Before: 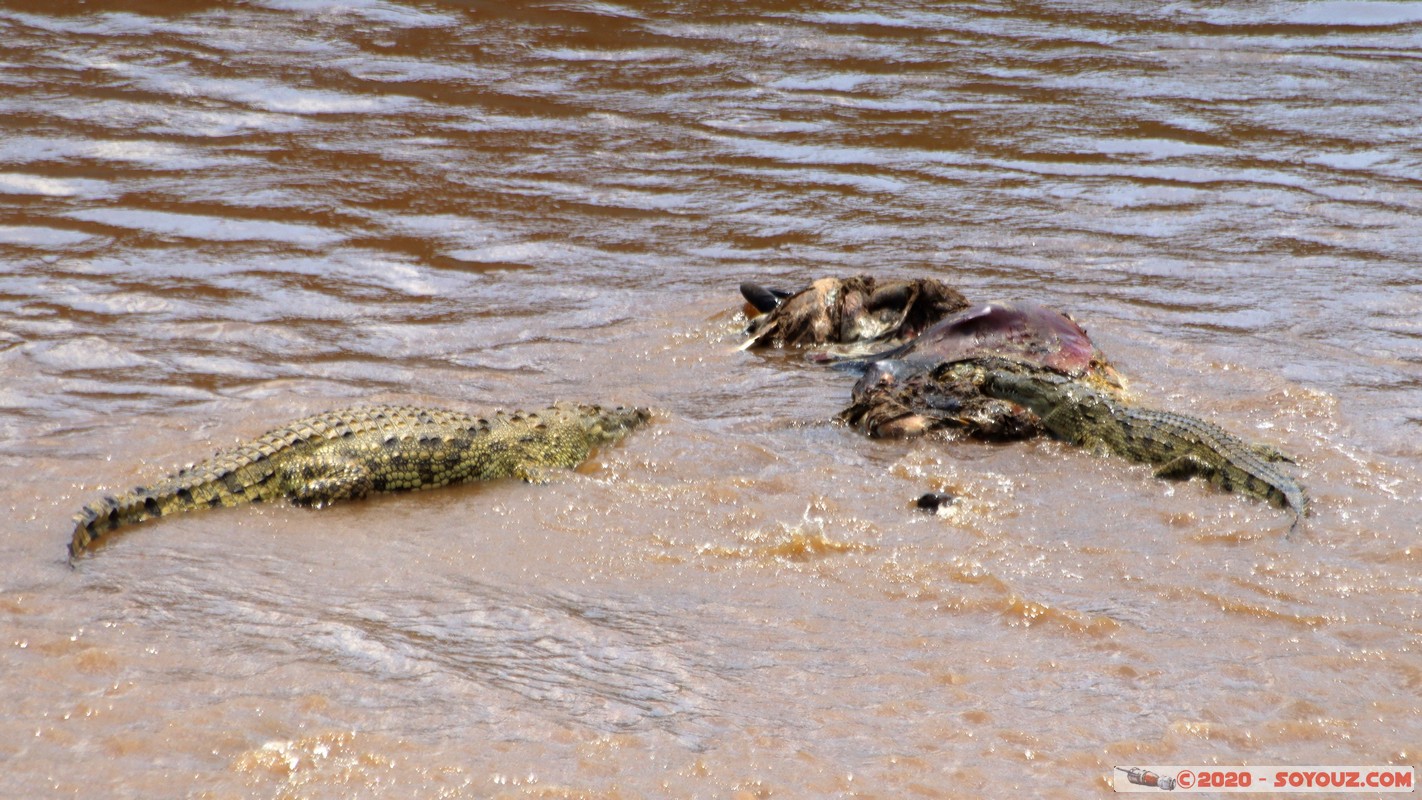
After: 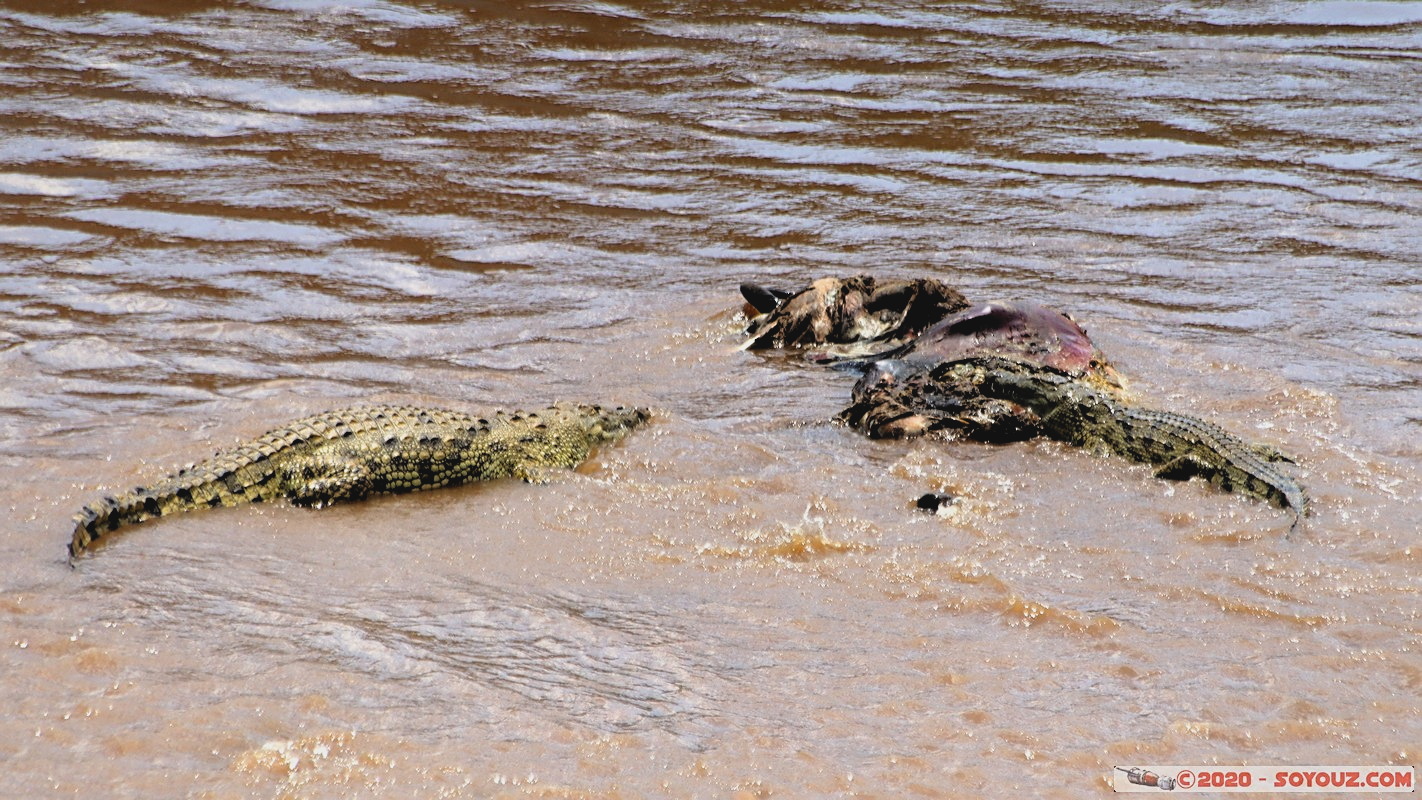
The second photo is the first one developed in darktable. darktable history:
contrast brightness saturation: contrast -0.11
sharpen: on, module defaults
filmic rgb: black relative exposure -3.72 EV, white relative exposure 2.77 EV, dynamic range scaling -5.32%, hardness 3.03
